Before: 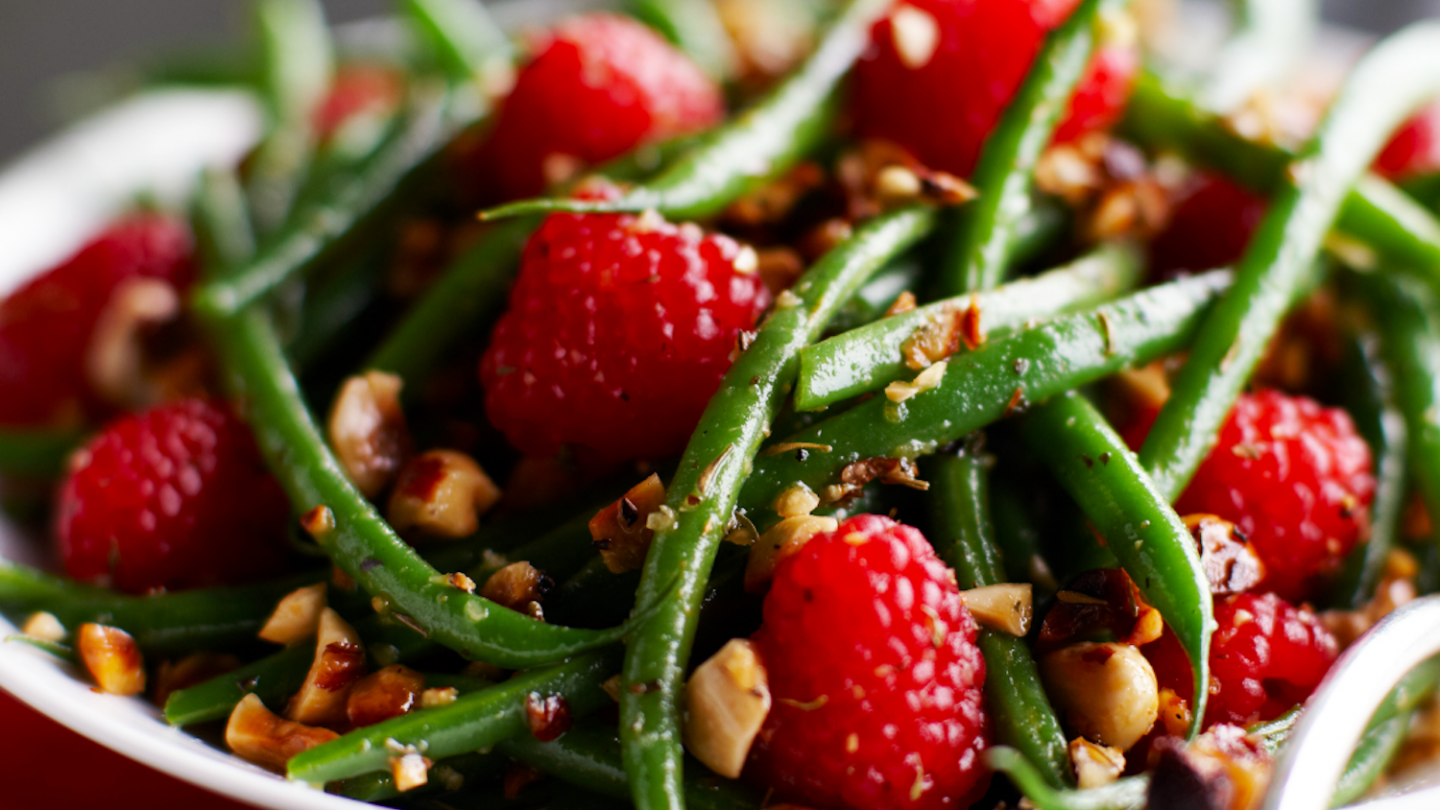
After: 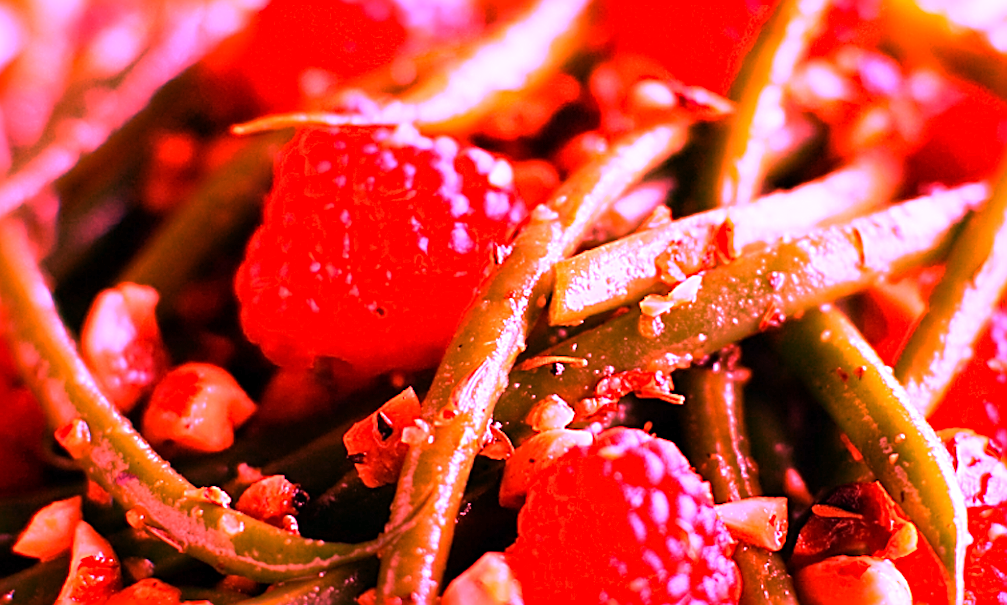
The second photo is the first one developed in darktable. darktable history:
sharpen: on, module defaults
crop and rotate: left 17.046%, top 10.659%, right 12.989%, bottom 14.553%
white balance: red 4.26, blue 1.802
